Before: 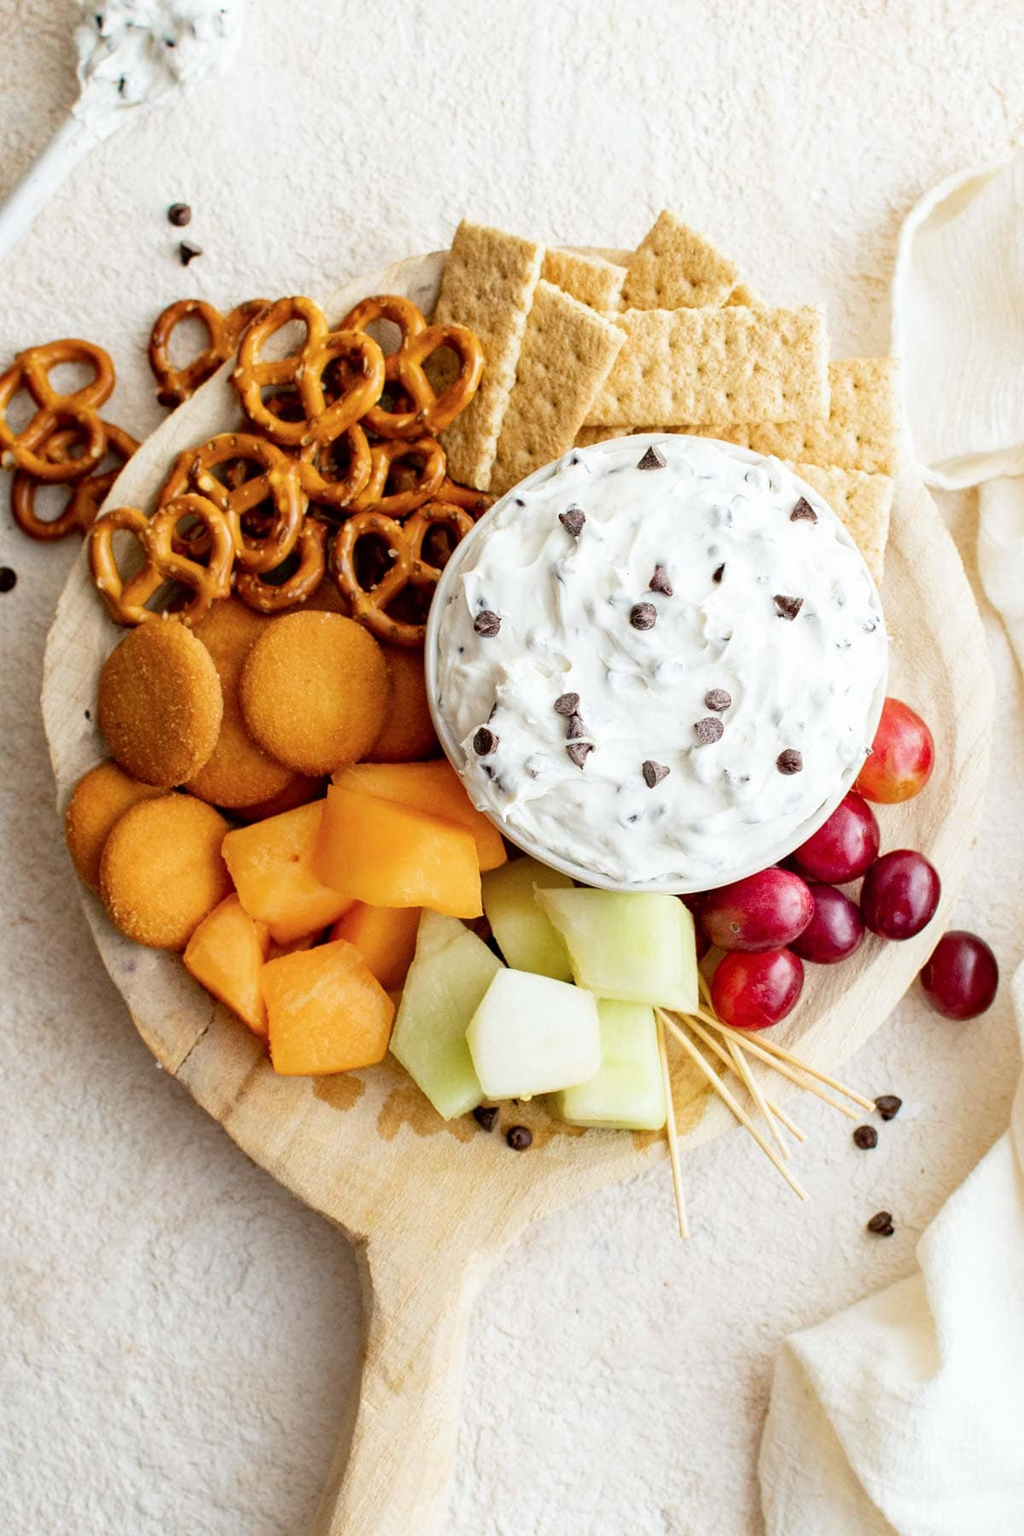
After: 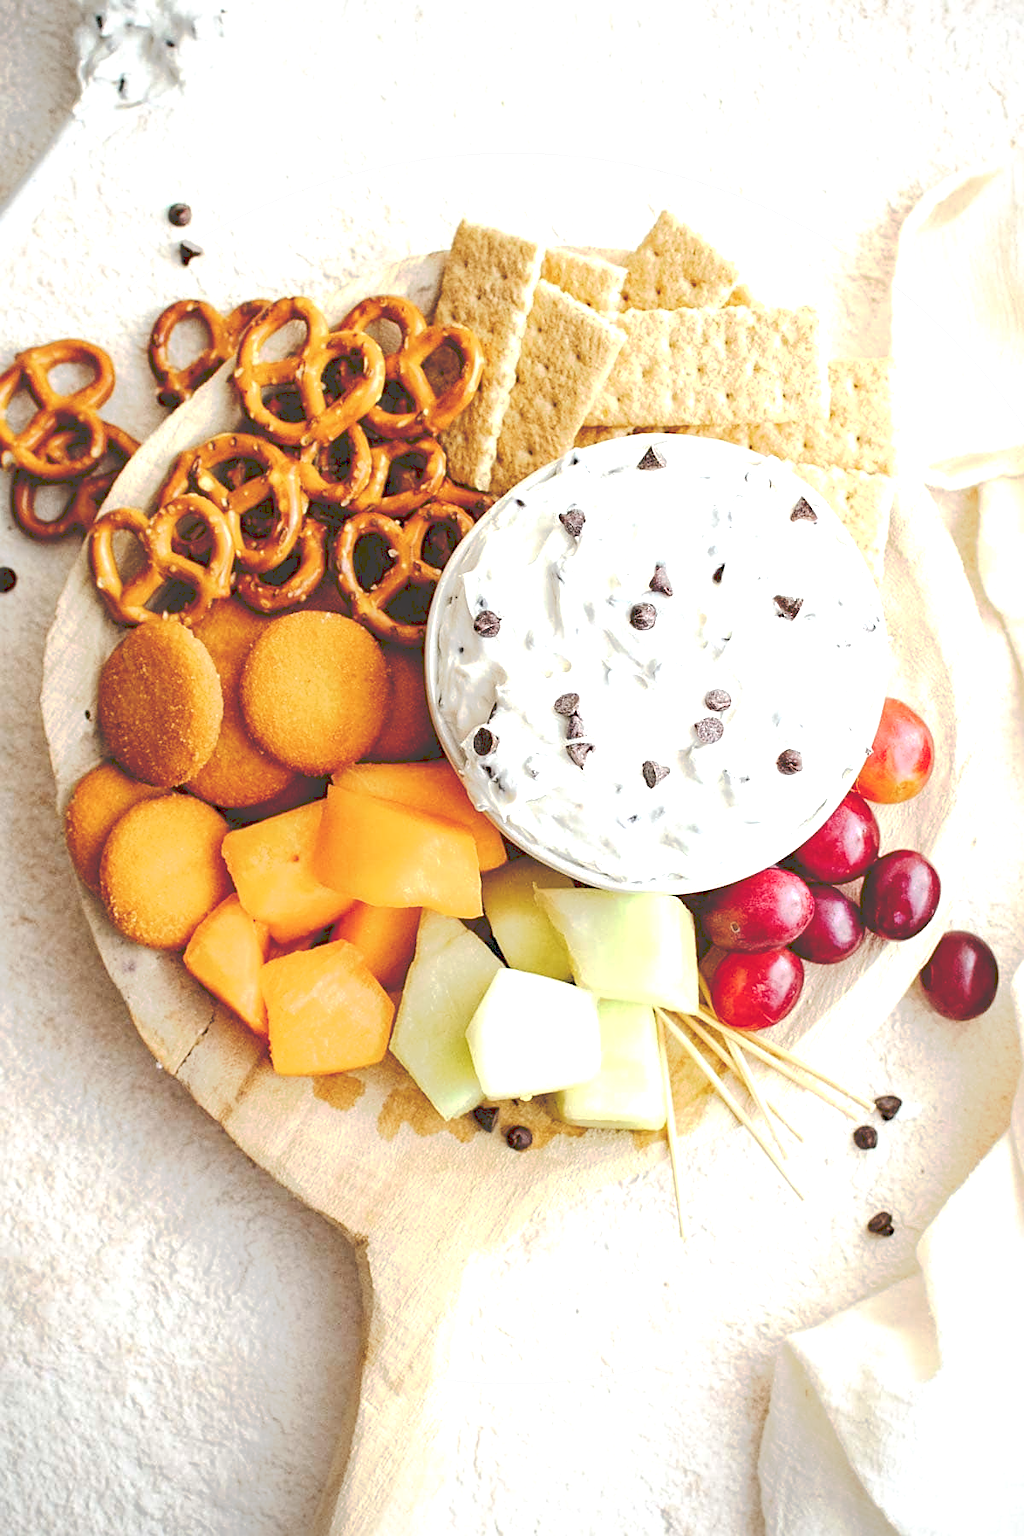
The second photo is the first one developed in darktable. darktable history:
tone curve: curves: ch0 [(0, 0) (0.003, 0.241) (0.011, 0.241) (0.025, 0.242) (0.044, 0.246) (0.069, 0.25) (0.1, 0.251) (0.136, 0.256) (0.177, 0.275) (0.224, 0.293) (0.277, 0.326) (0.335, 0.38) (0.399, 0.449) (0.468, 0.525) (0.543, 0.606) (0.623, 0.683) (0.709, 0.751) (0.801, 0.824) (0.898, 0.871) (1, 1)], preserve colors none
vignetting: fall-off radius 60.87%, unbound false
sharpen: on, module defaults
exposure: exposure 0.552 EV, compensate highlight preservation false
